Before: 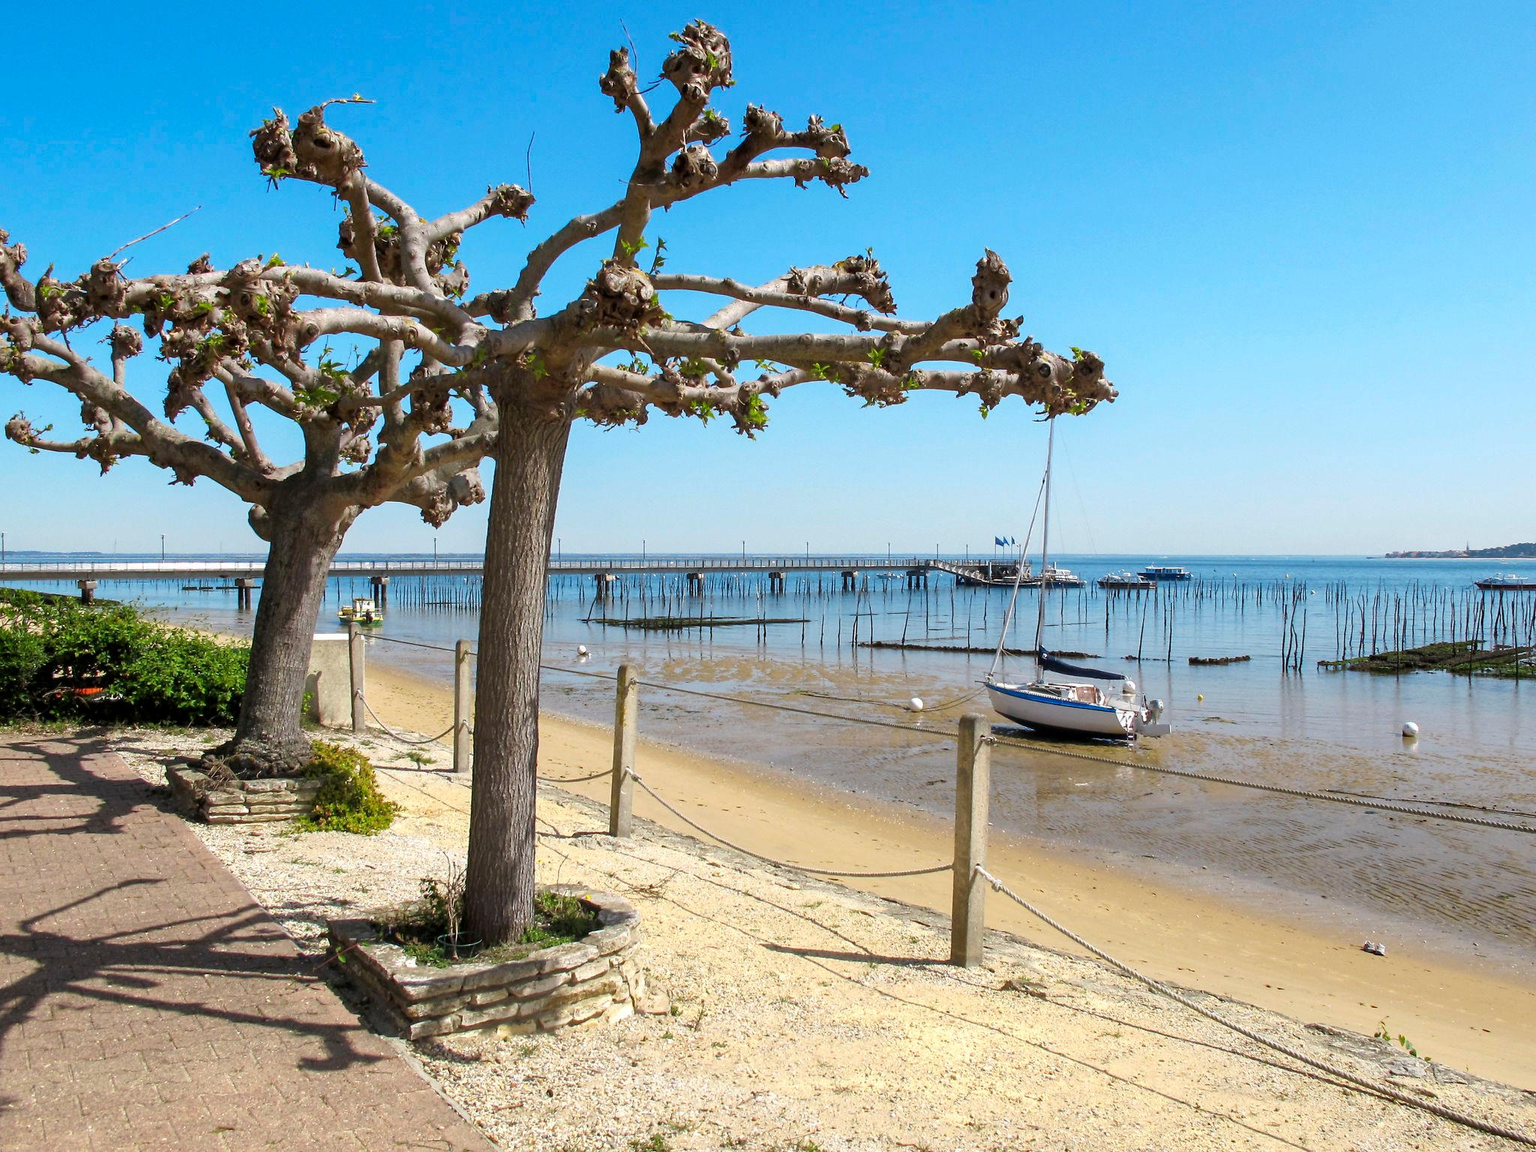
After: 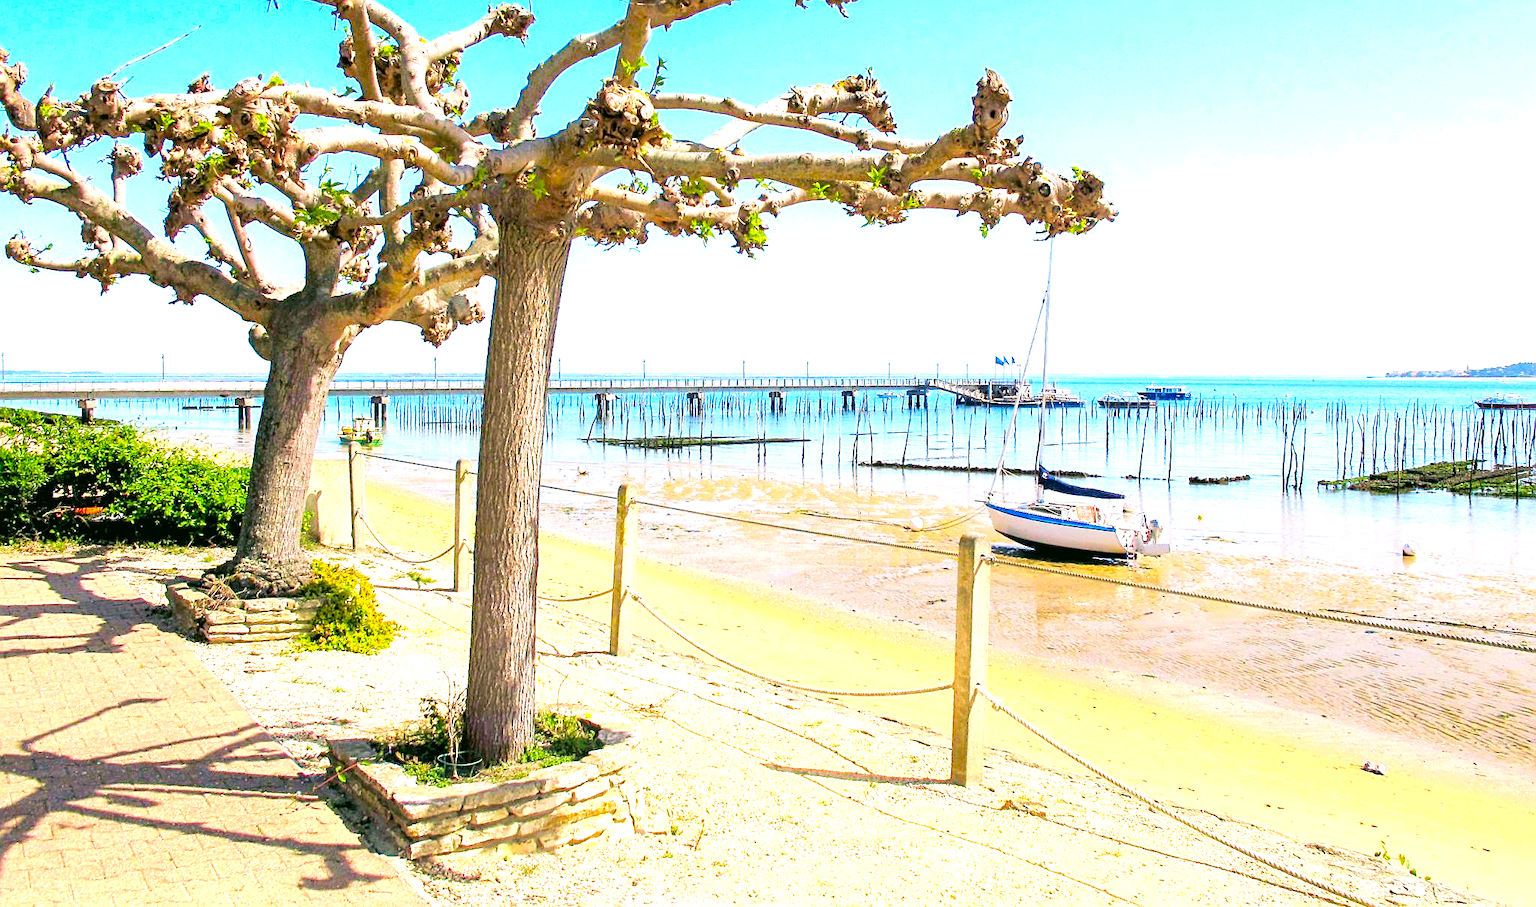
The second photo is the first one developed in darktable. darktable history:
tone curve: curves: ch0 [(0, 0) (0.003, 0.004) (0.011, 0.015) (0.025, 0.033) (0.044, 0.059) (0.069, 0.093) (0.1, 0.133) (0.136, 0.182) (0.177, 0.237) (0.224, 0.3) (0.277, 0.369) (0.335, 0.437) (0.399, 0.511) (0.468, 0.584) (0.543, 0.656) (0.623, 0.729) (0.709, 0.8) (0.801, 0.872) (0.898, 0.935) (1, 1)], color space Lab, linked channels, preserve colors none
color balance rgb: shadows lift › luminance -21.998%, shadows lift › chroma 6.669%, shadows lift › hue 267.78°, global offset › luminance -0.502%, perceptual saturation grading › global saturation 29.745%
sharpen: on, module defaults
velvia: on, module defaults
exposure: black level correction 0, exposure 1.453 EV, compensate highlight preservation false
crop and rotate: top 15.726%, bottom 5.474%
color correction: highlights a* 4.61, highlights b* 4.98, shadows a* -8.17, shadows b* 4.76
